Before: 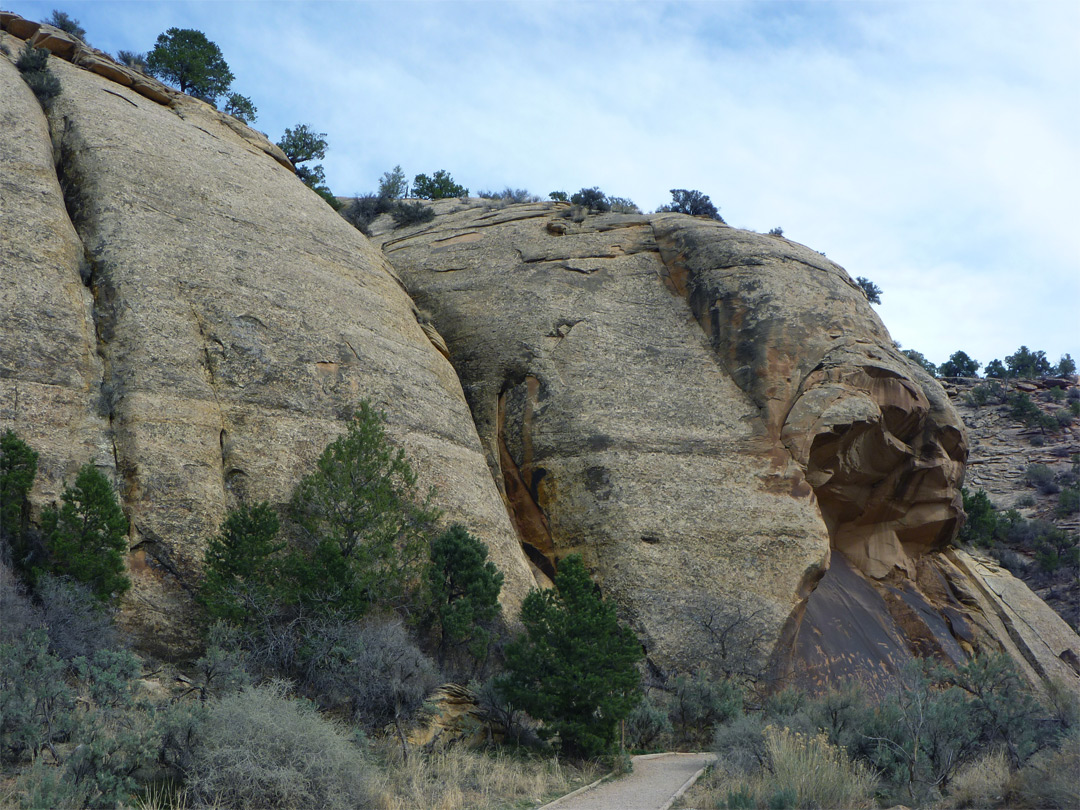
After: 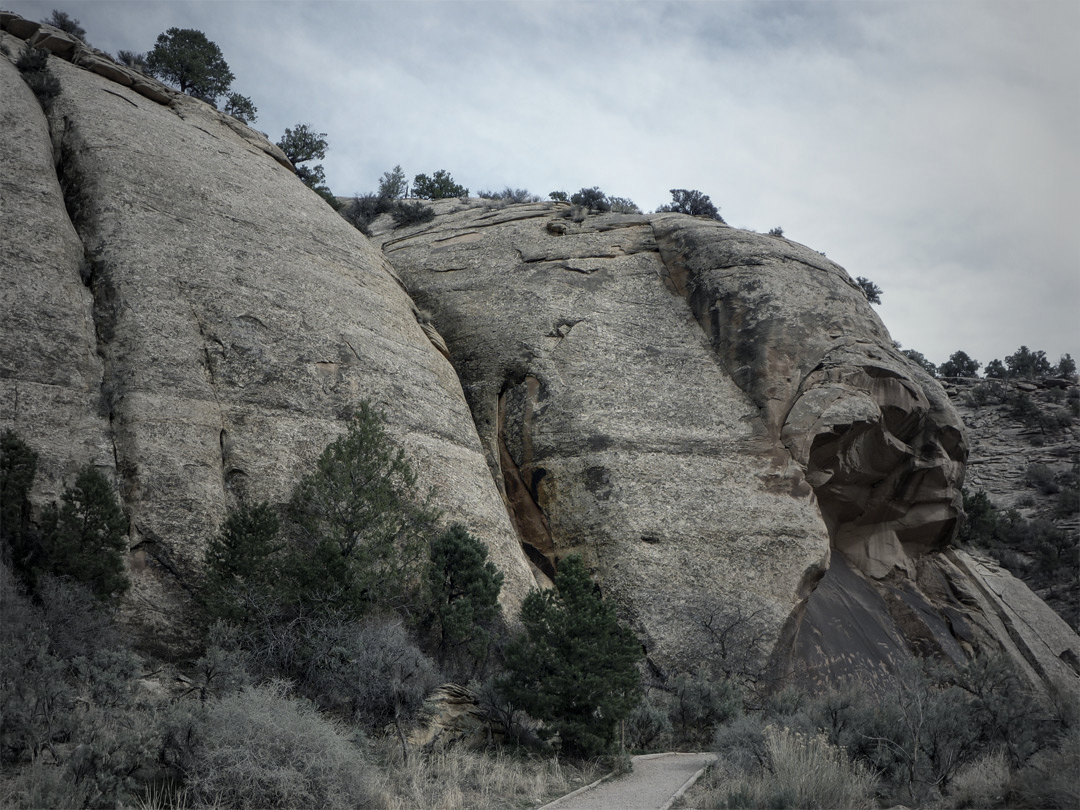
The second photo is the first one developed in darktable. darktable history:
vignetting: fall-off start 17.23%, fall-off radius 137.49%, width/height ratio 0.625, shape 0.595
color correction: highlights b* -0.032, saturation 0.523
local contrast: on, module defaults
